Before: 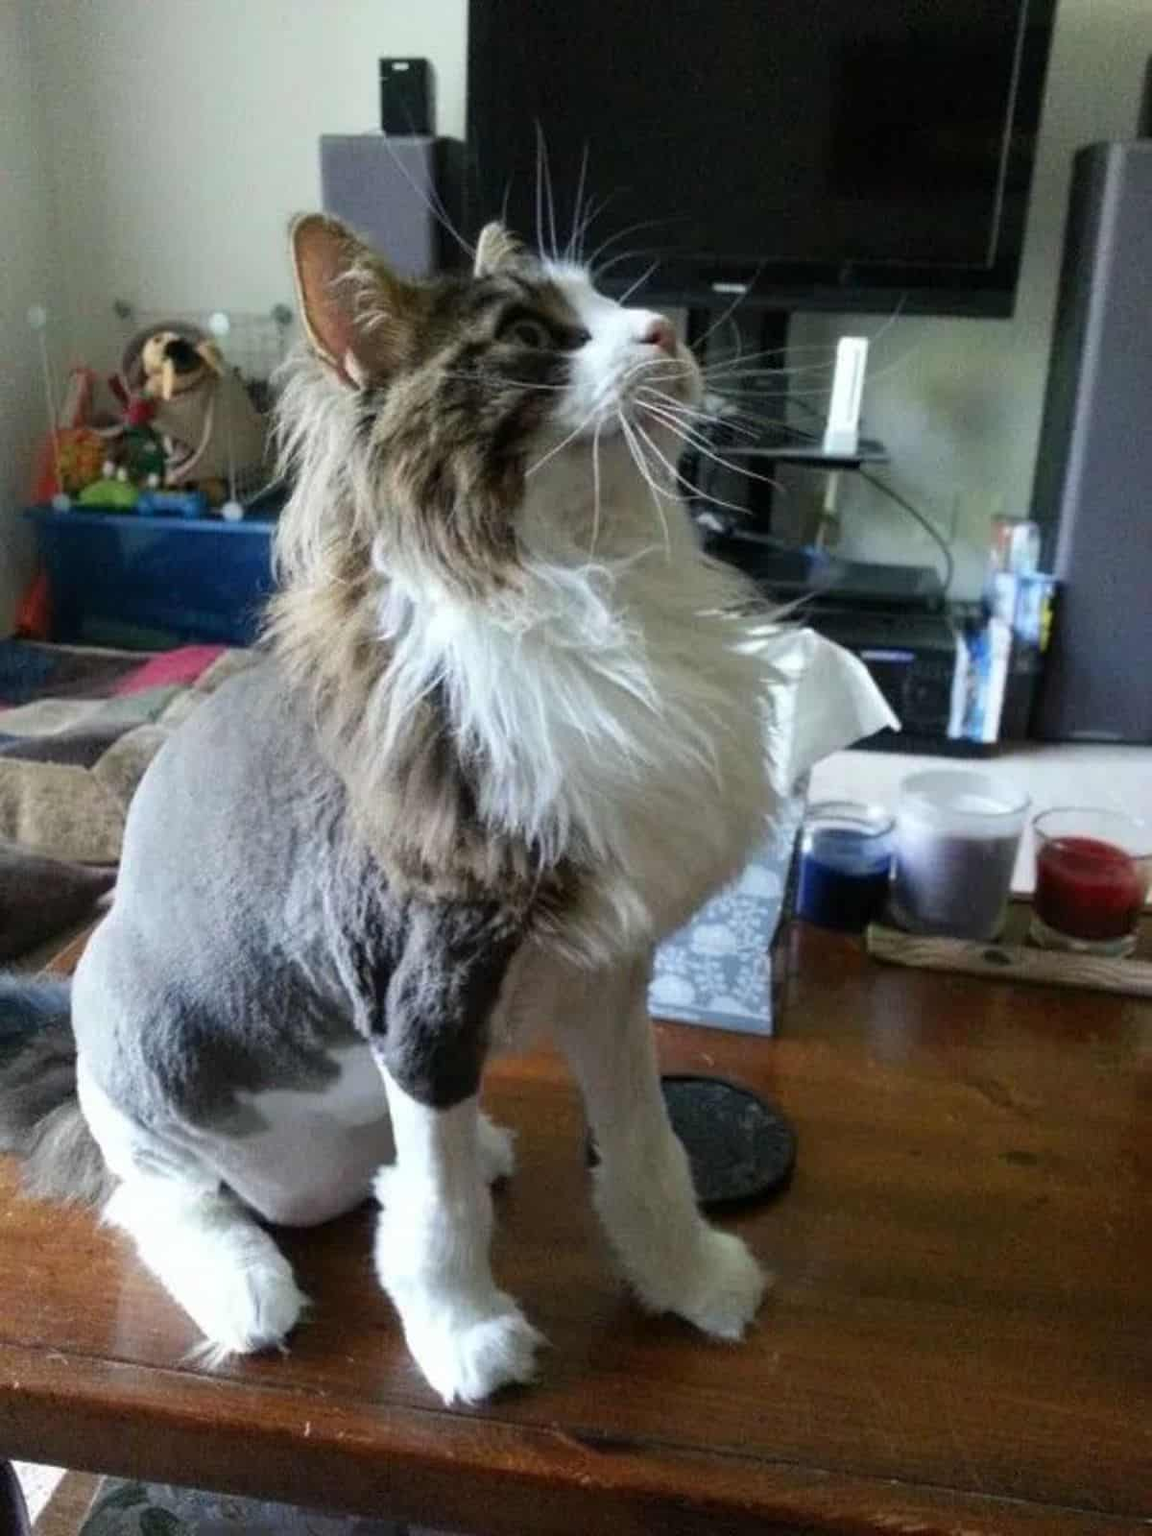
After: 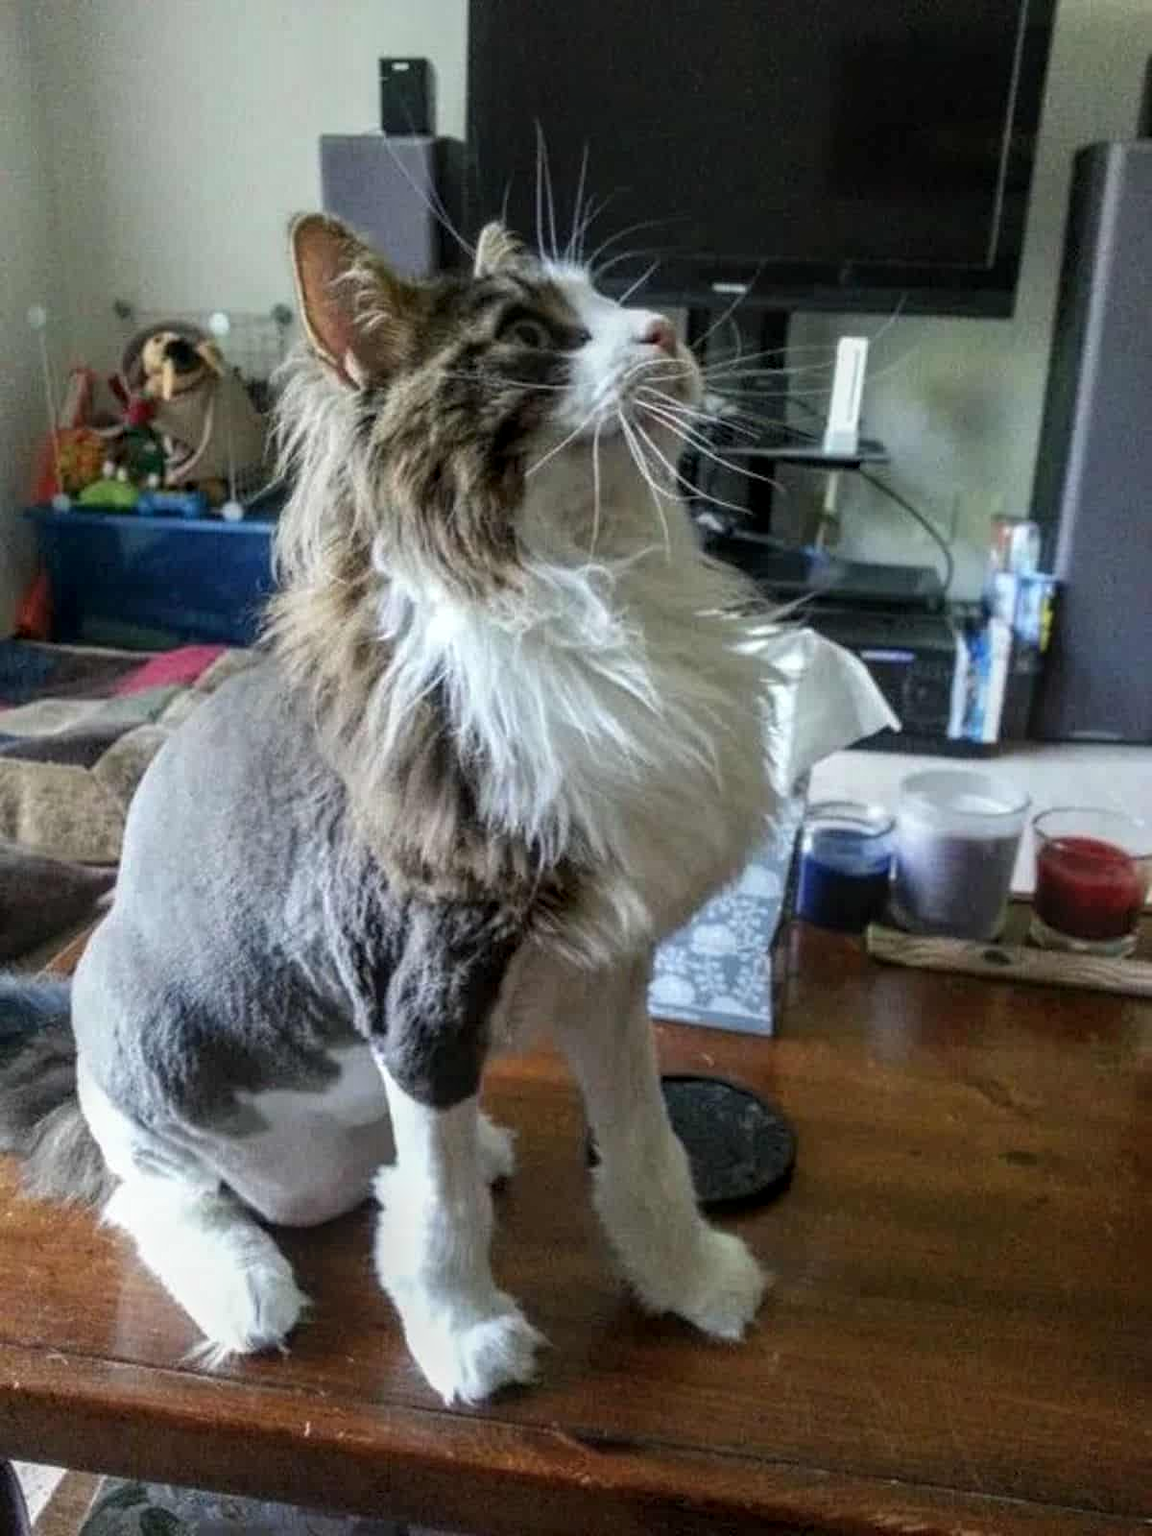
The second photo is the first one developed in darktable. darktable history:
local contrast: highlights 4%, shadows 7%, detail 133%
